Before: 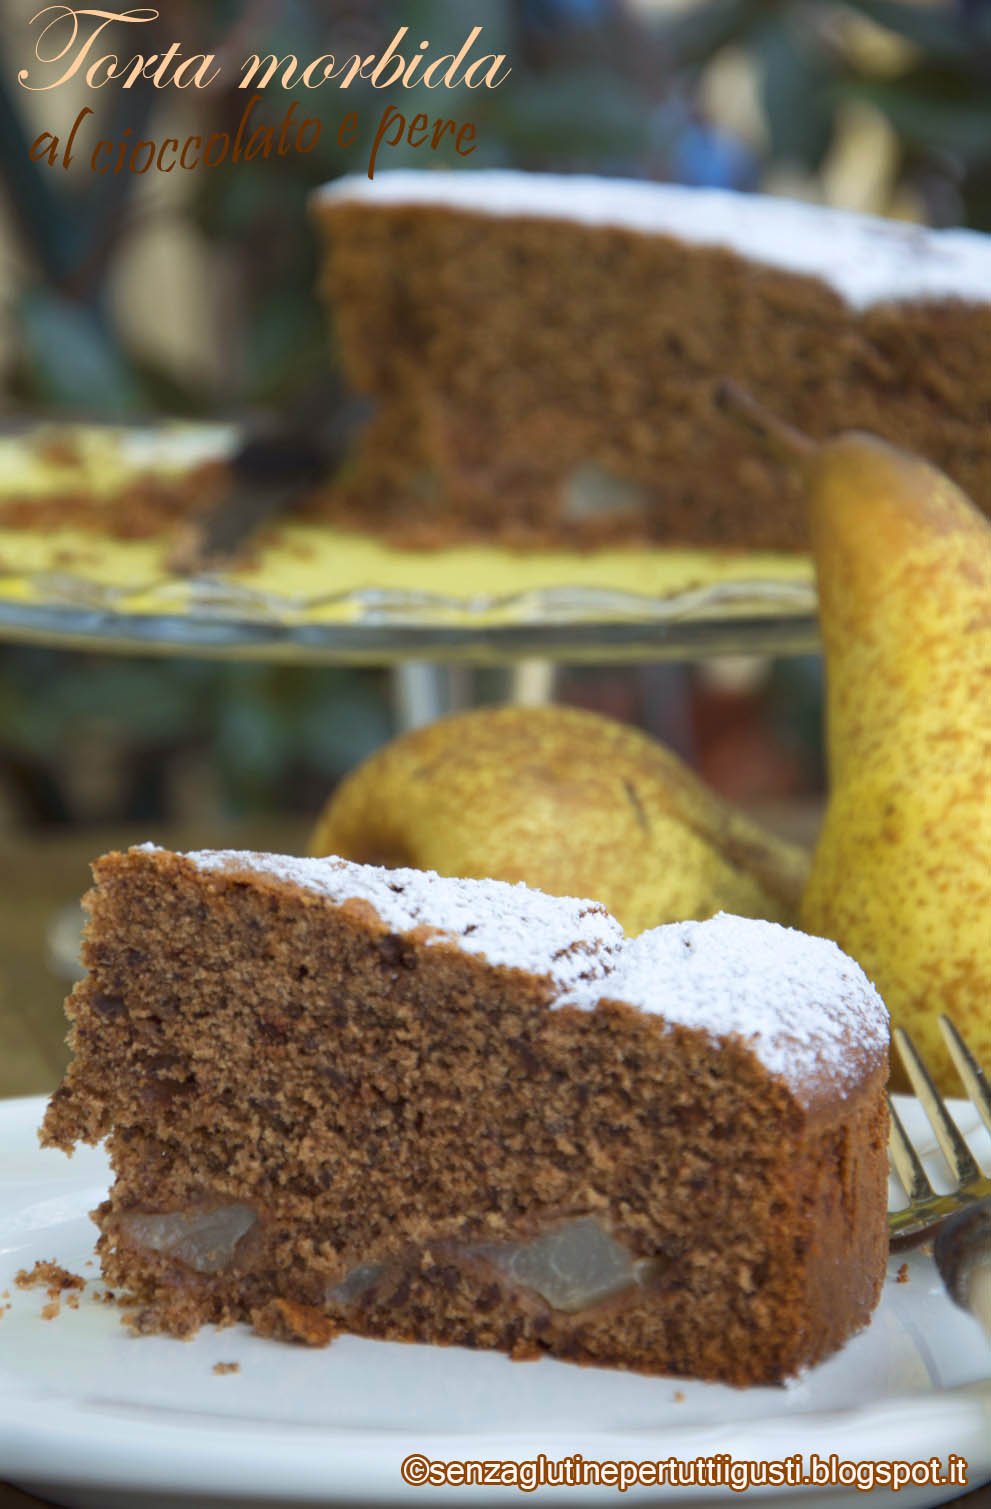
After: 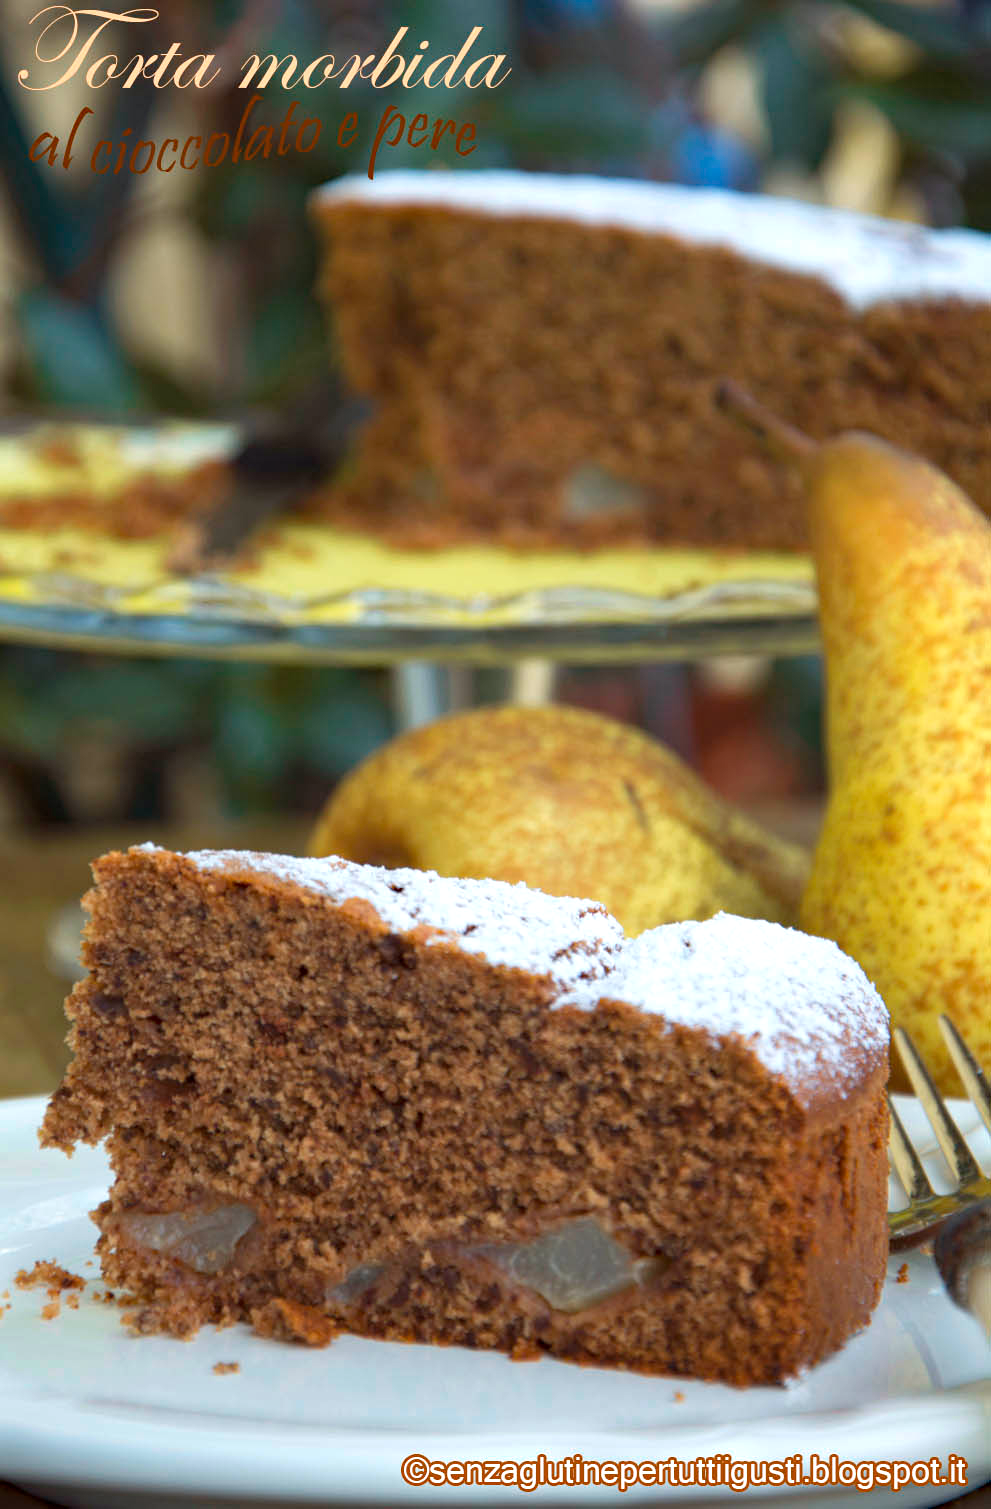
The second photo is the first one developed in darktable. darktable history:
shadows and highlights: radius 44.78, white point adjustment 6.64, compress 79.65%, highlights color adjustment 78.42%, soften with gaussian
haze removal: compatibility mode true, adaptive false
